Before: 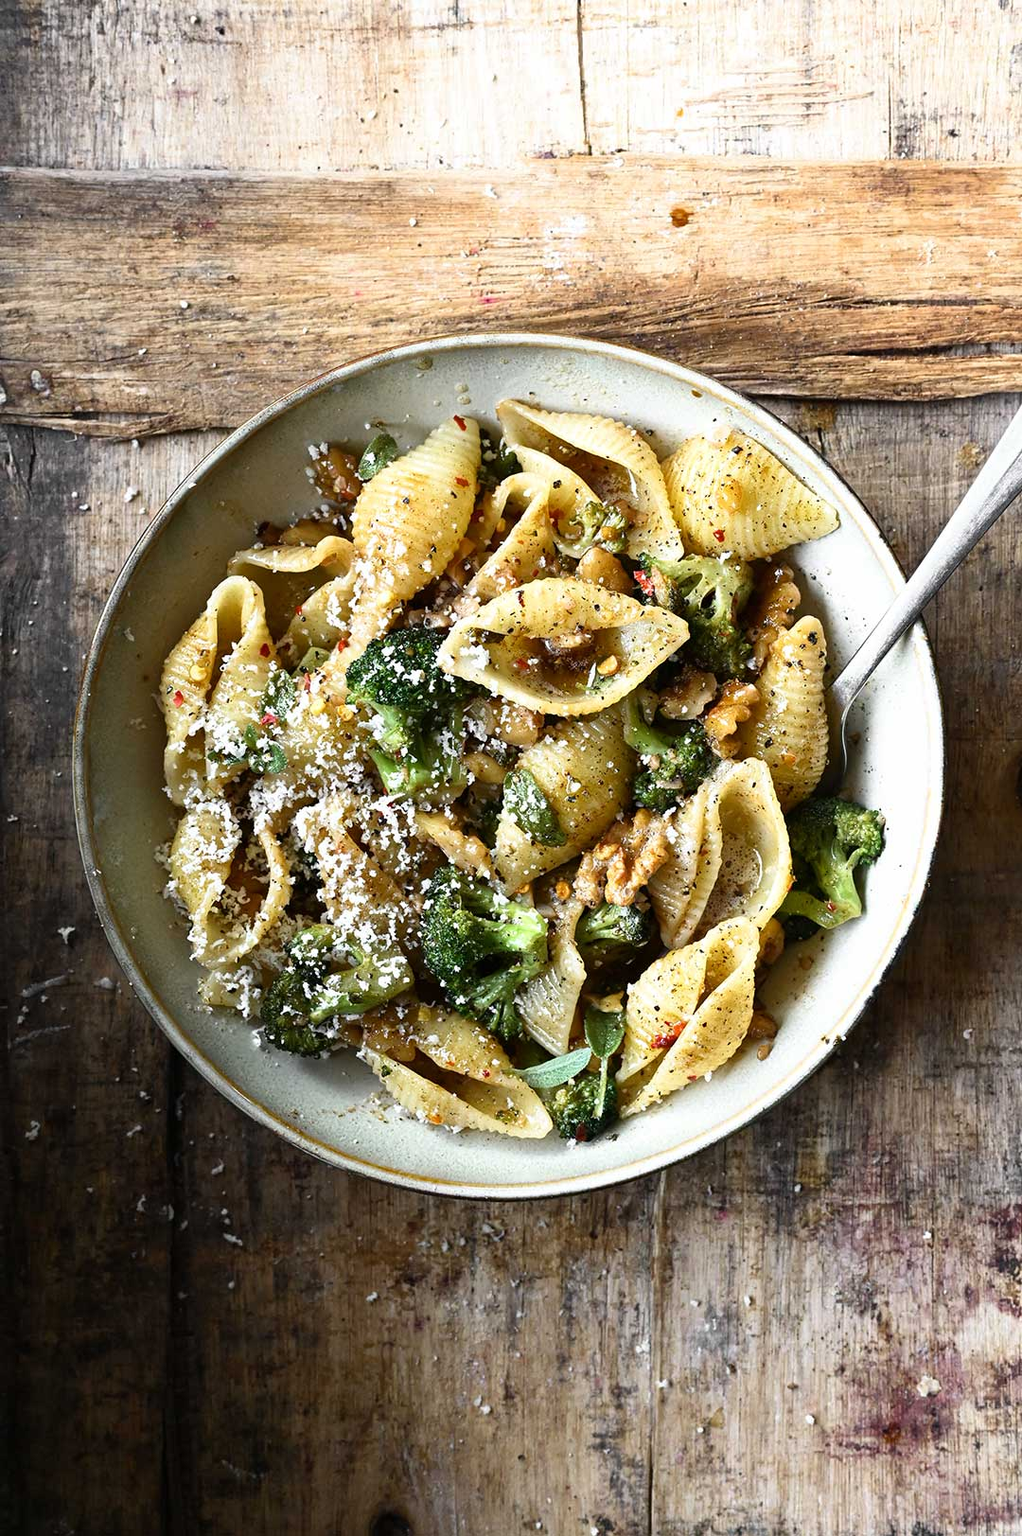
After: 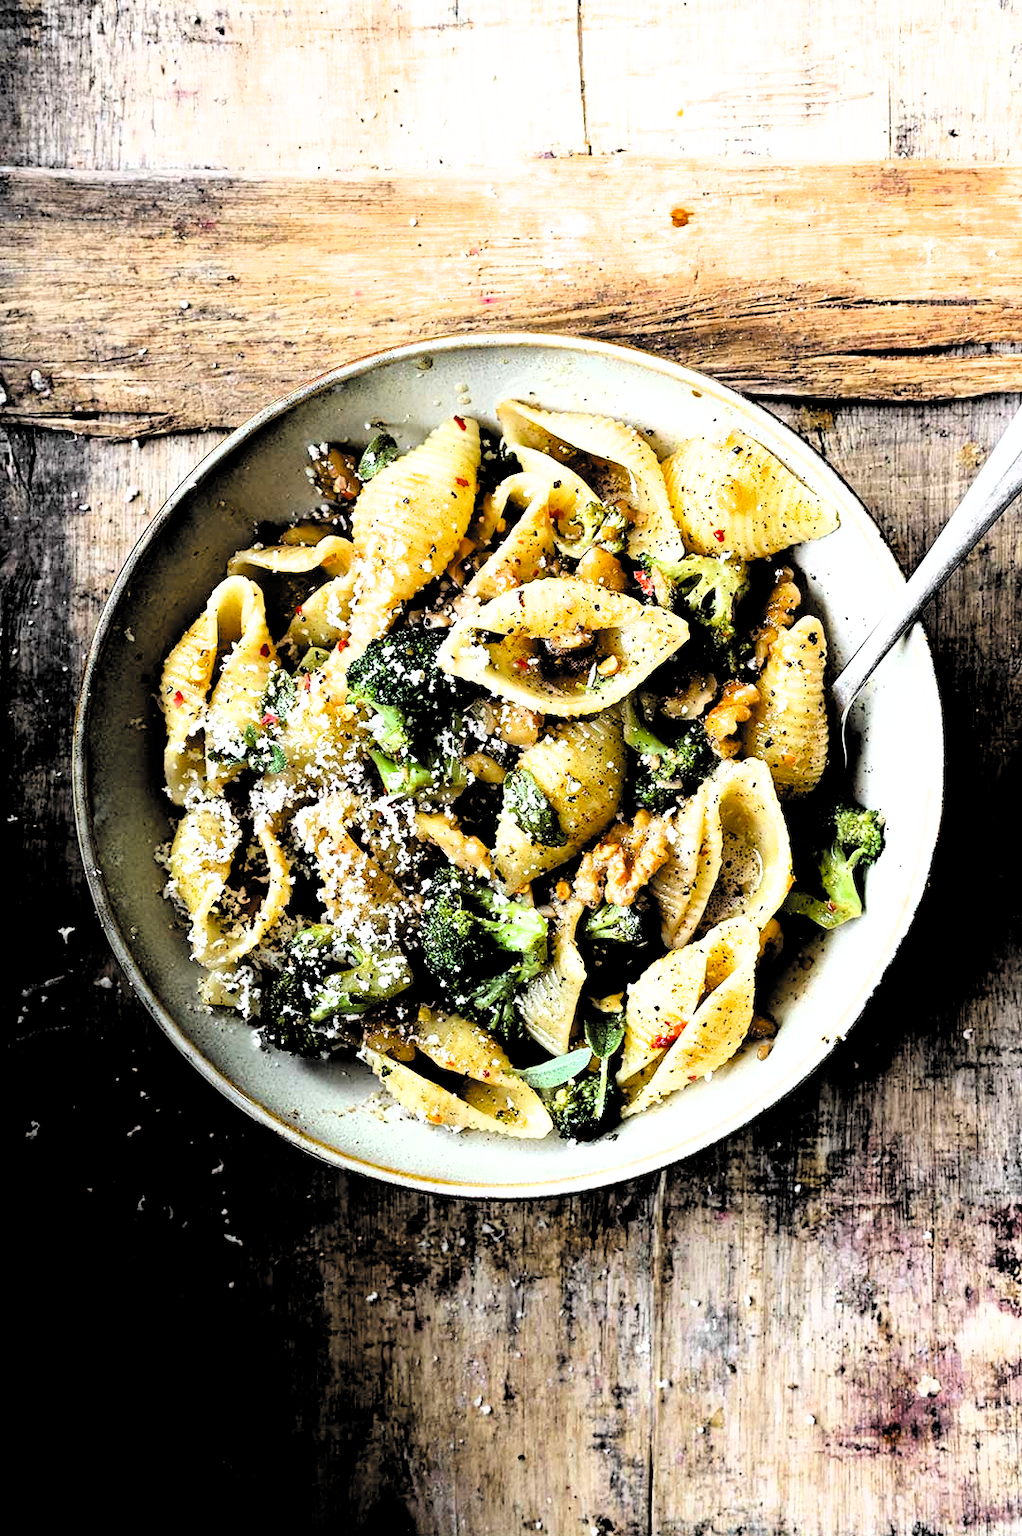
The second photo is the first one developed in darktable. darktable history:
exposure: black level correction 0, exposure 0.499 EV, compensate exposure bias true, compensate highlight preservation false
filmic rgb: middle gray luminance 13.5%, black relative exposure -2 EV, white relative exposure 3.11 EV, target black luminance 0%, hardness 1.79, latitude 59.07%, contrast 1.743, highlights saturation mix 4.71%, shadows ↔ highlights balance -37.07%, color science v4 (2020)
